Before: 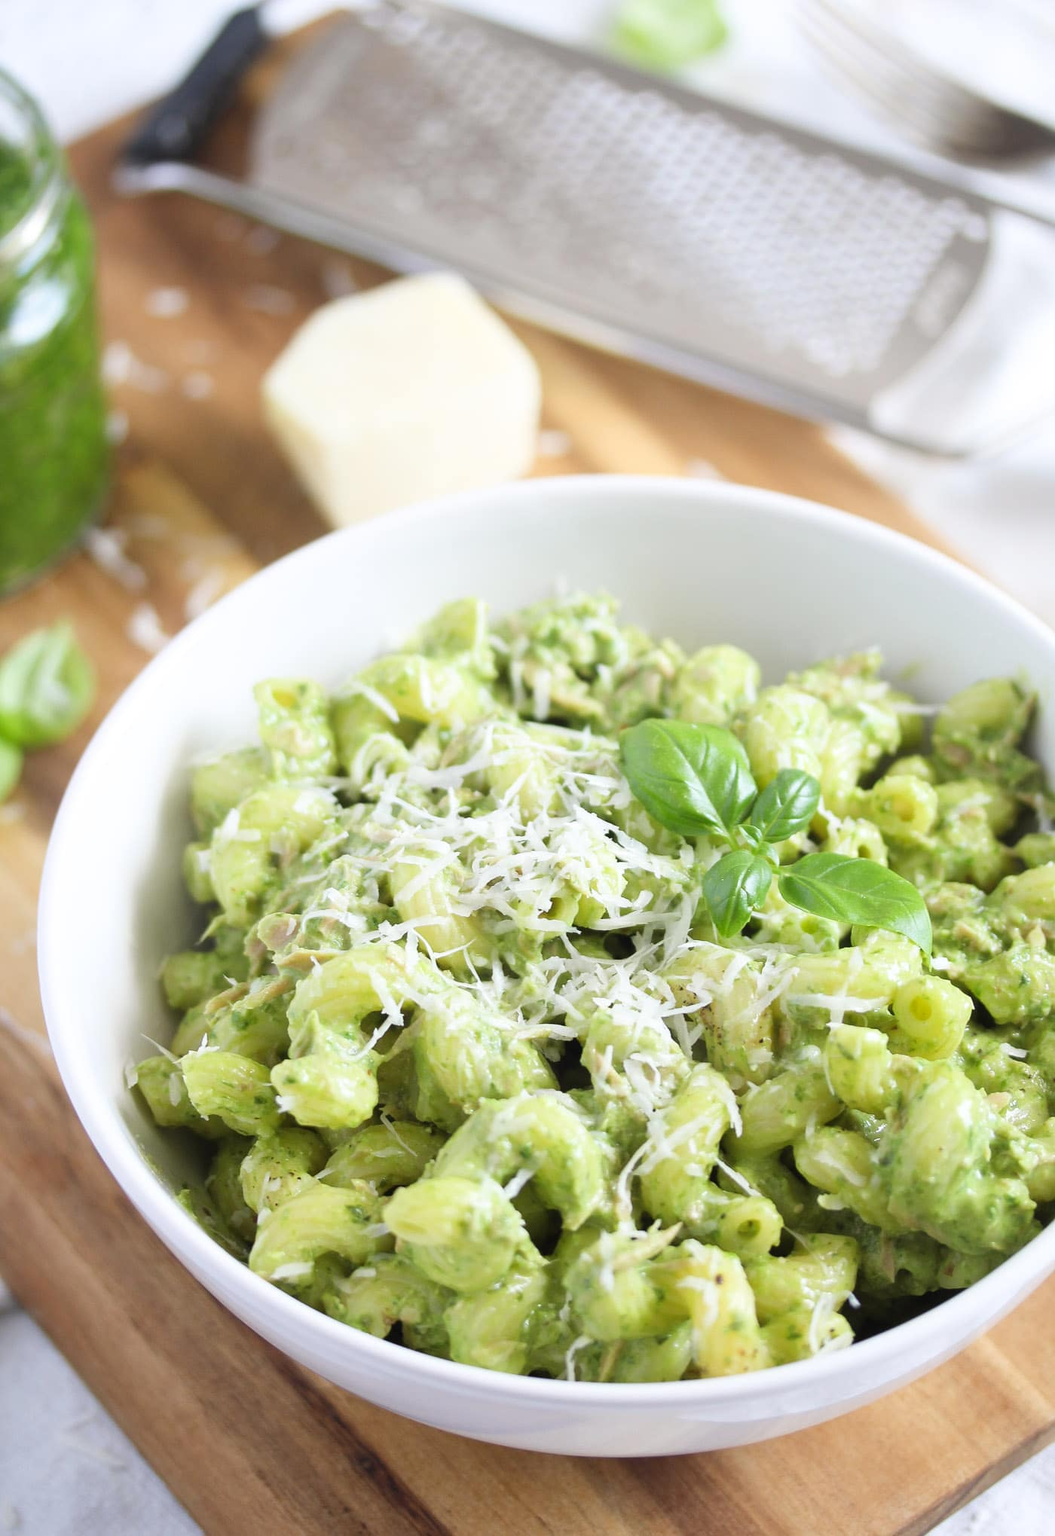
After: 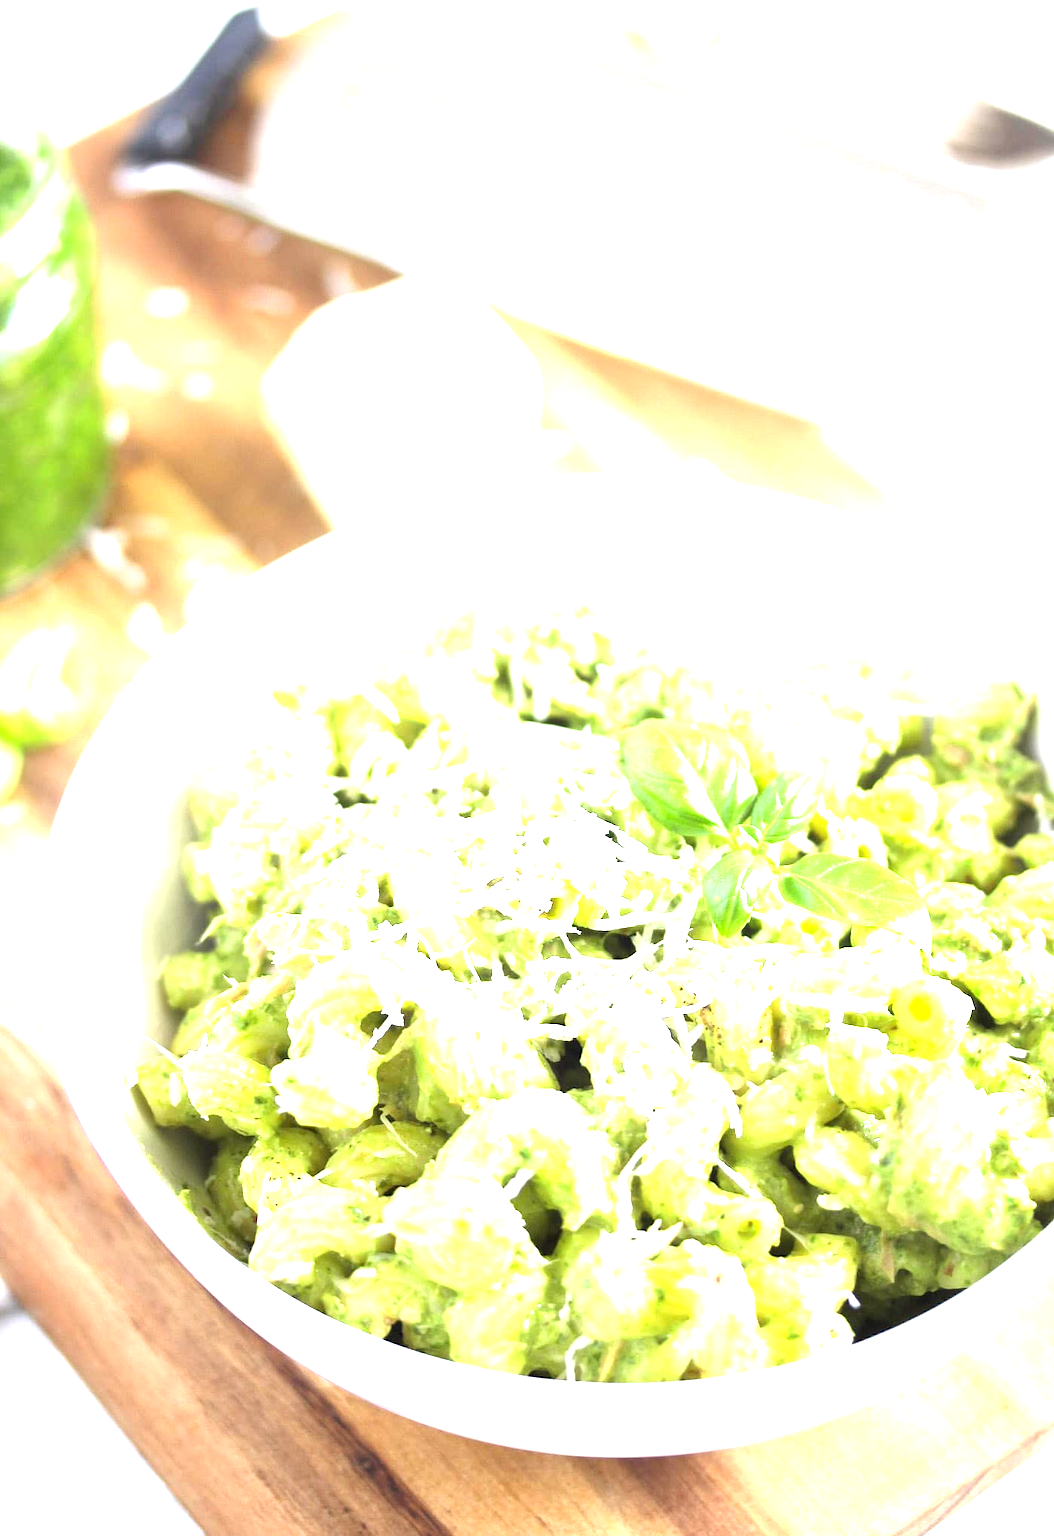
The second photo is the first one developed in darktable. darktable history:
exposure: black level correction 0.001, exposure 1.857 EV, compensate exposure bias true, compensate highlight preservation false
